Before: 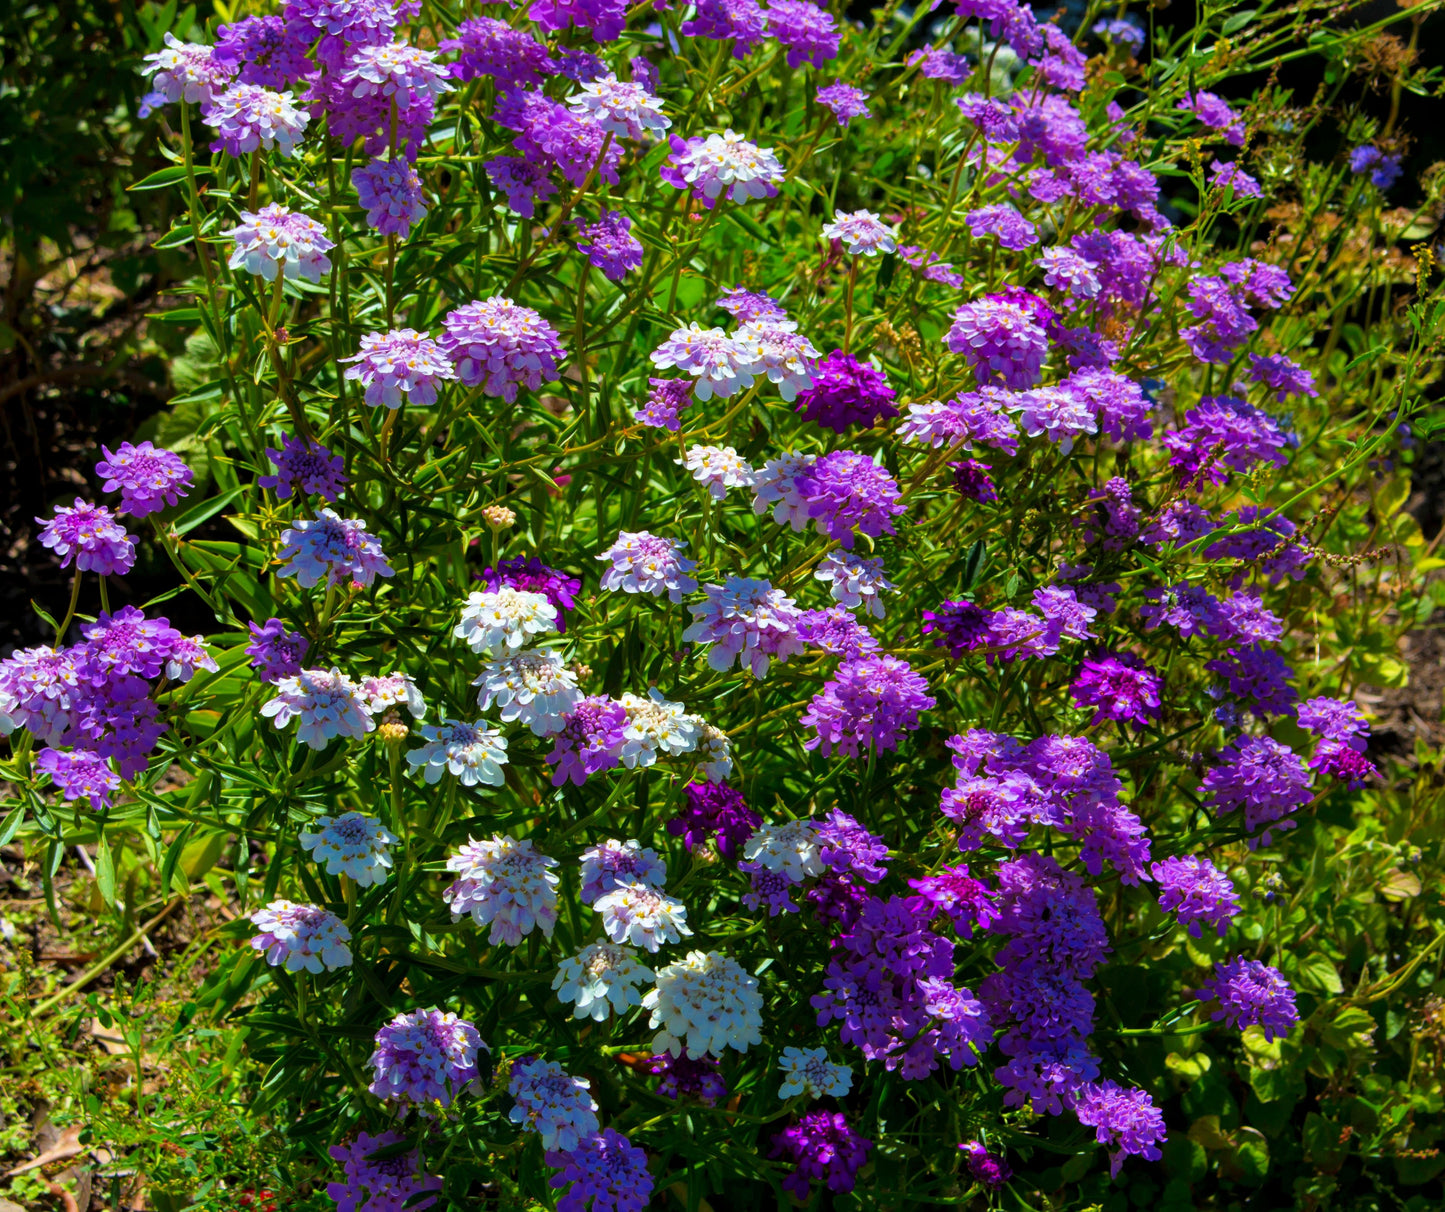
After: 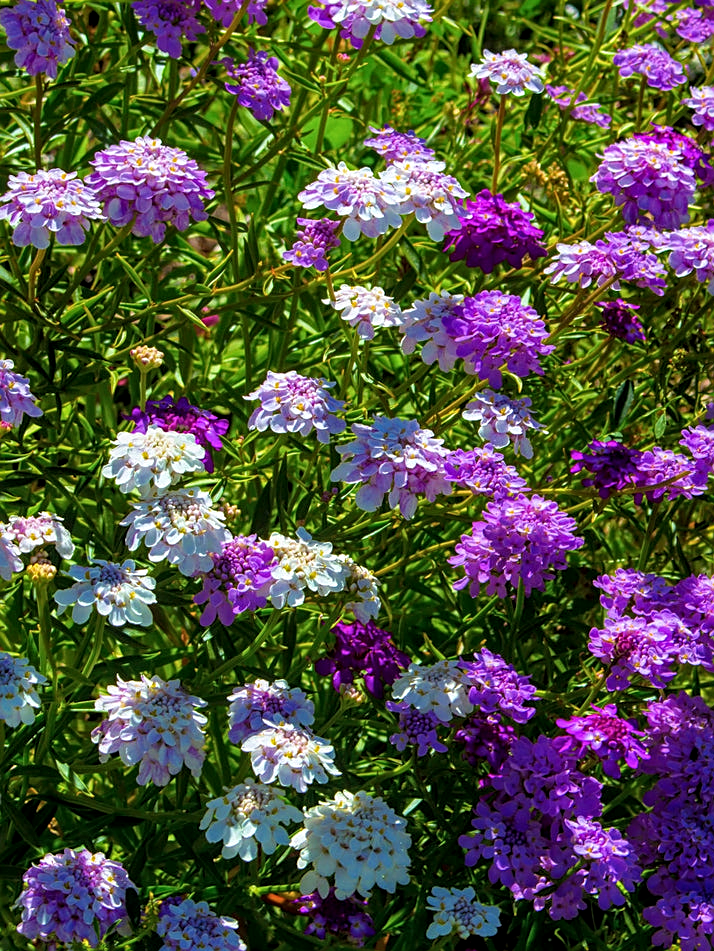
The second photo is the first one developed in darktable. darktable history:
crop and rotate: angle 0.02°, left 24.353%, top 13.219%, right 26.156%, bottom 8.224%
sharpen: on, module defaults
local contrast: on, module defaults
